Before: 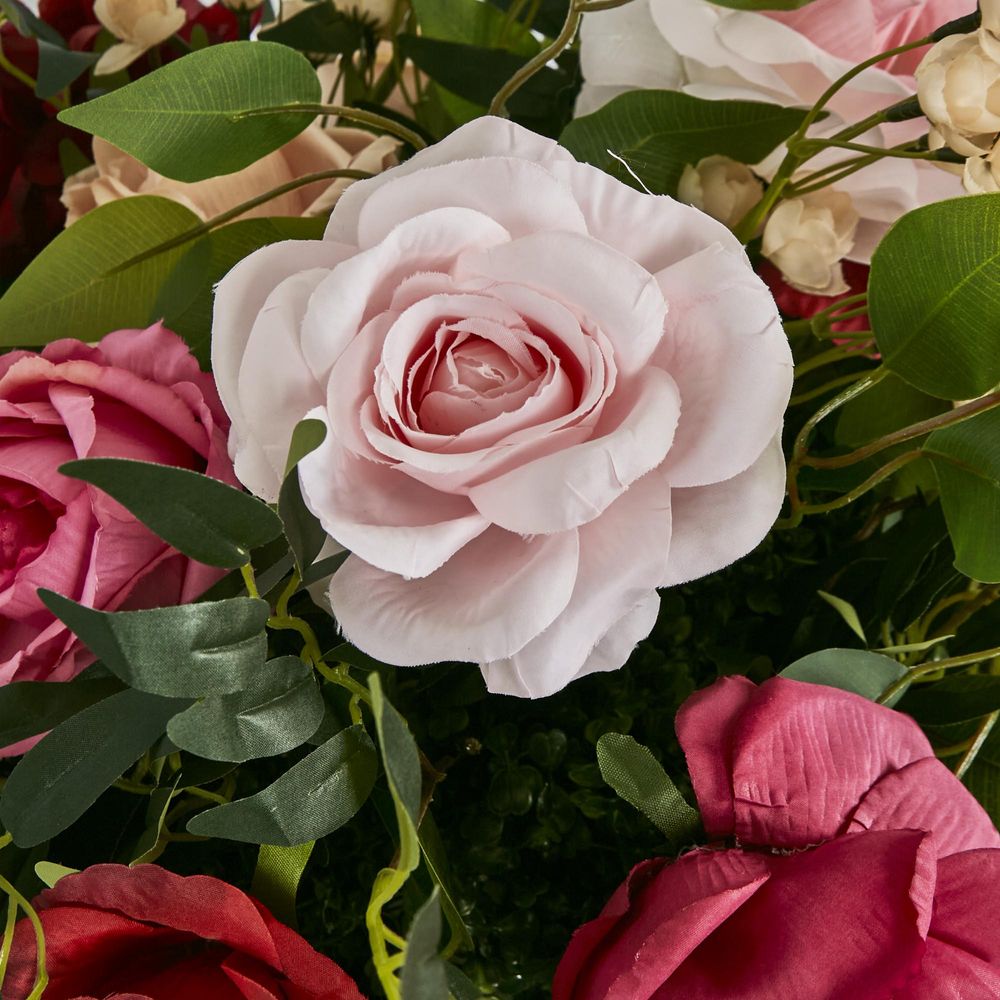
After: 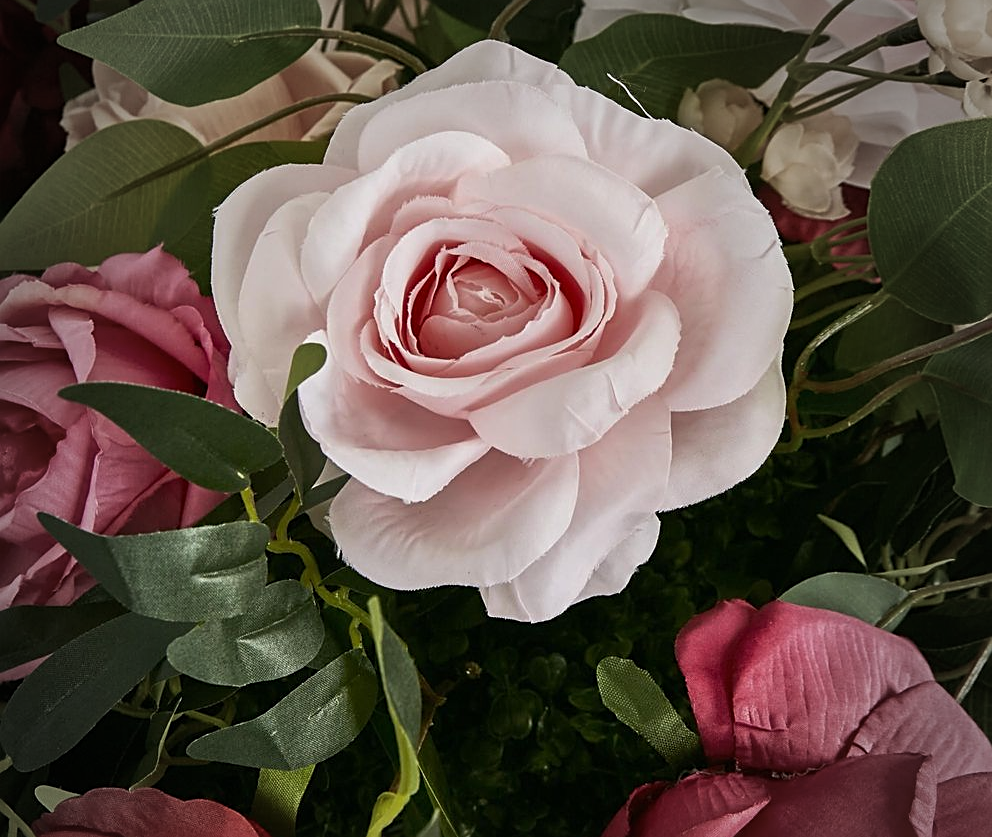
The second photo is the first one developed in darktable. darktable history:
crop: top 7.625%, bottom 8.027%
vignetting: fall-off start 64.63%, center (-0.034, 0.148), width/height ratio 0.881
sharpen: on, module defaults
